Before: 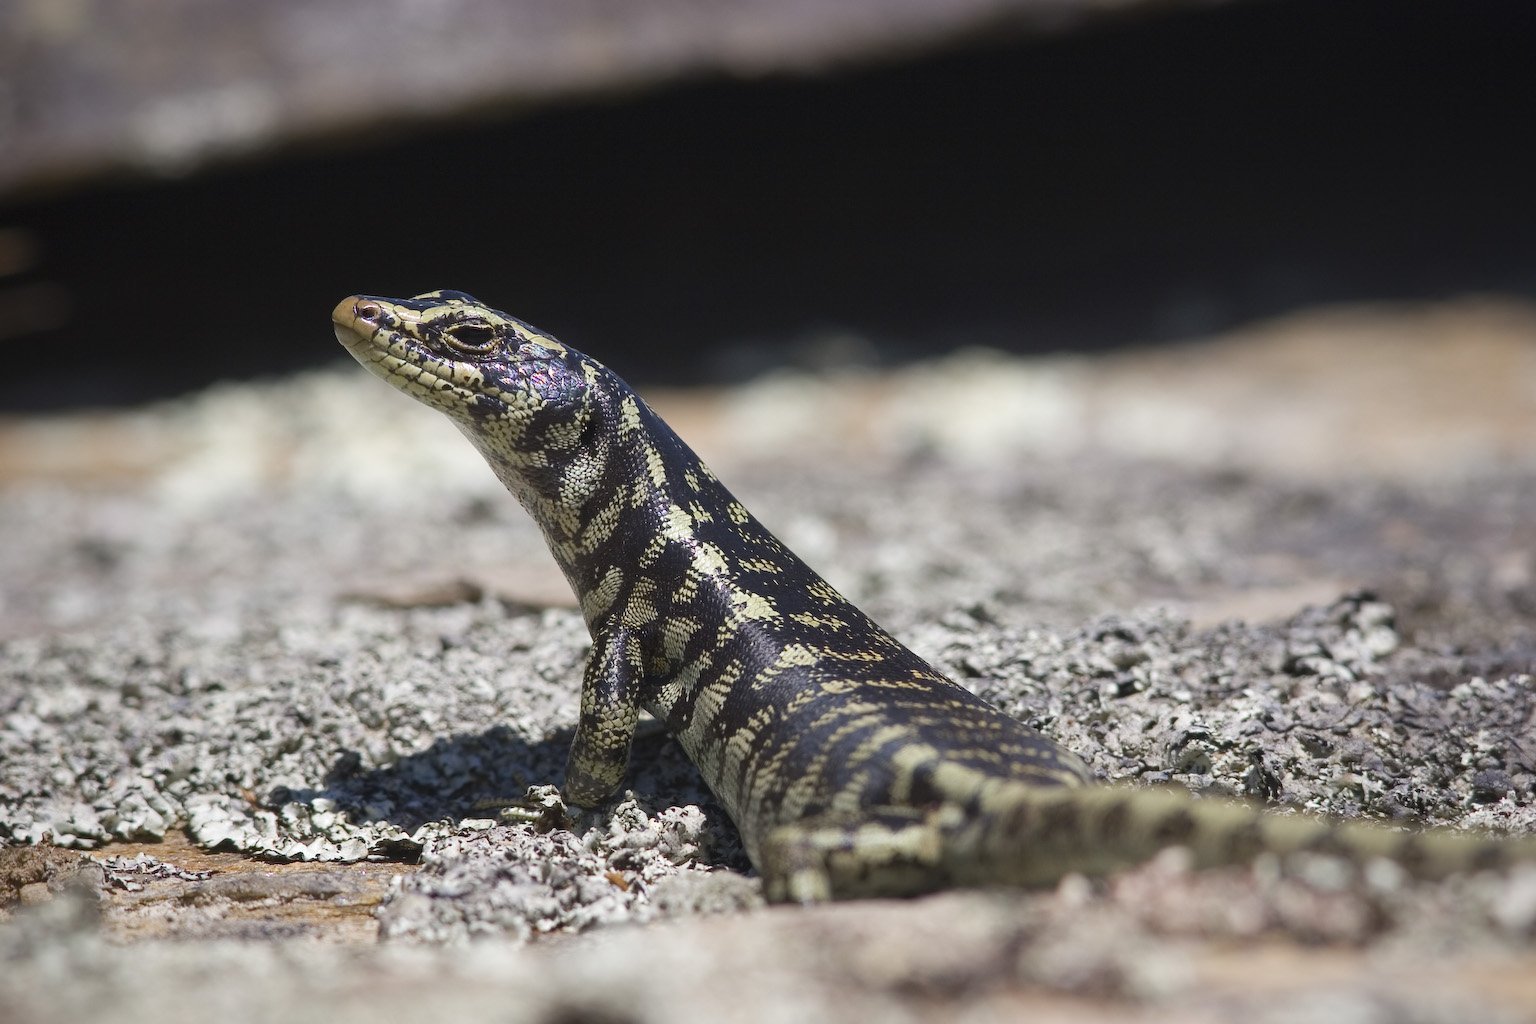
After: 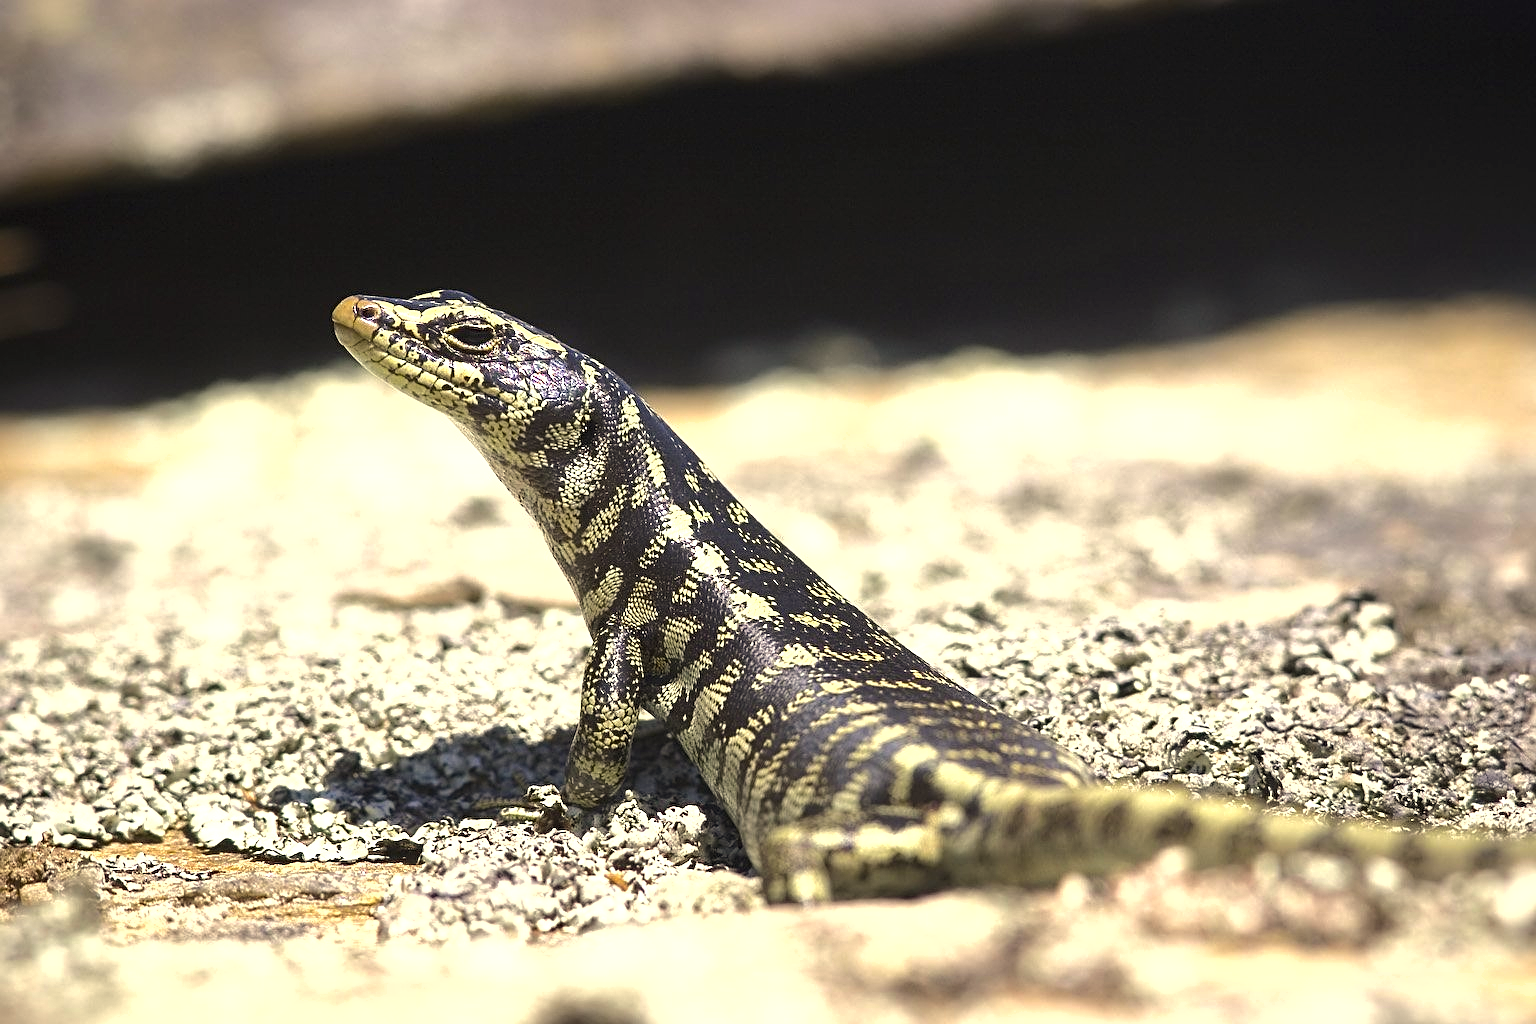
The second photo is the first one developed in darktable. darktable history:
tone equalizer: -8 EV -0.417 EV, -7 EV -0.389 EV, -6 EV -0.333 EV, -5 EV -0.222 EV, -3 EV 0.222 EV, -2 EV 0.333 EV, -1 EV 0.389 EV, +0 EV 0.417 EV, edges refinement/feathering 500, mask exposure compensation -1.57 EV, preserve details no
exposure: black level correction 0.001, exposure 0.5 EV, compensate exposure bias true, compensate highlight preservation false
shadows and highlights: shadows 10, white point adjustment 1, highlights -40
sharpen: on, module defaults
color correction: highlights a* 1.39, highlights b* 17.83
